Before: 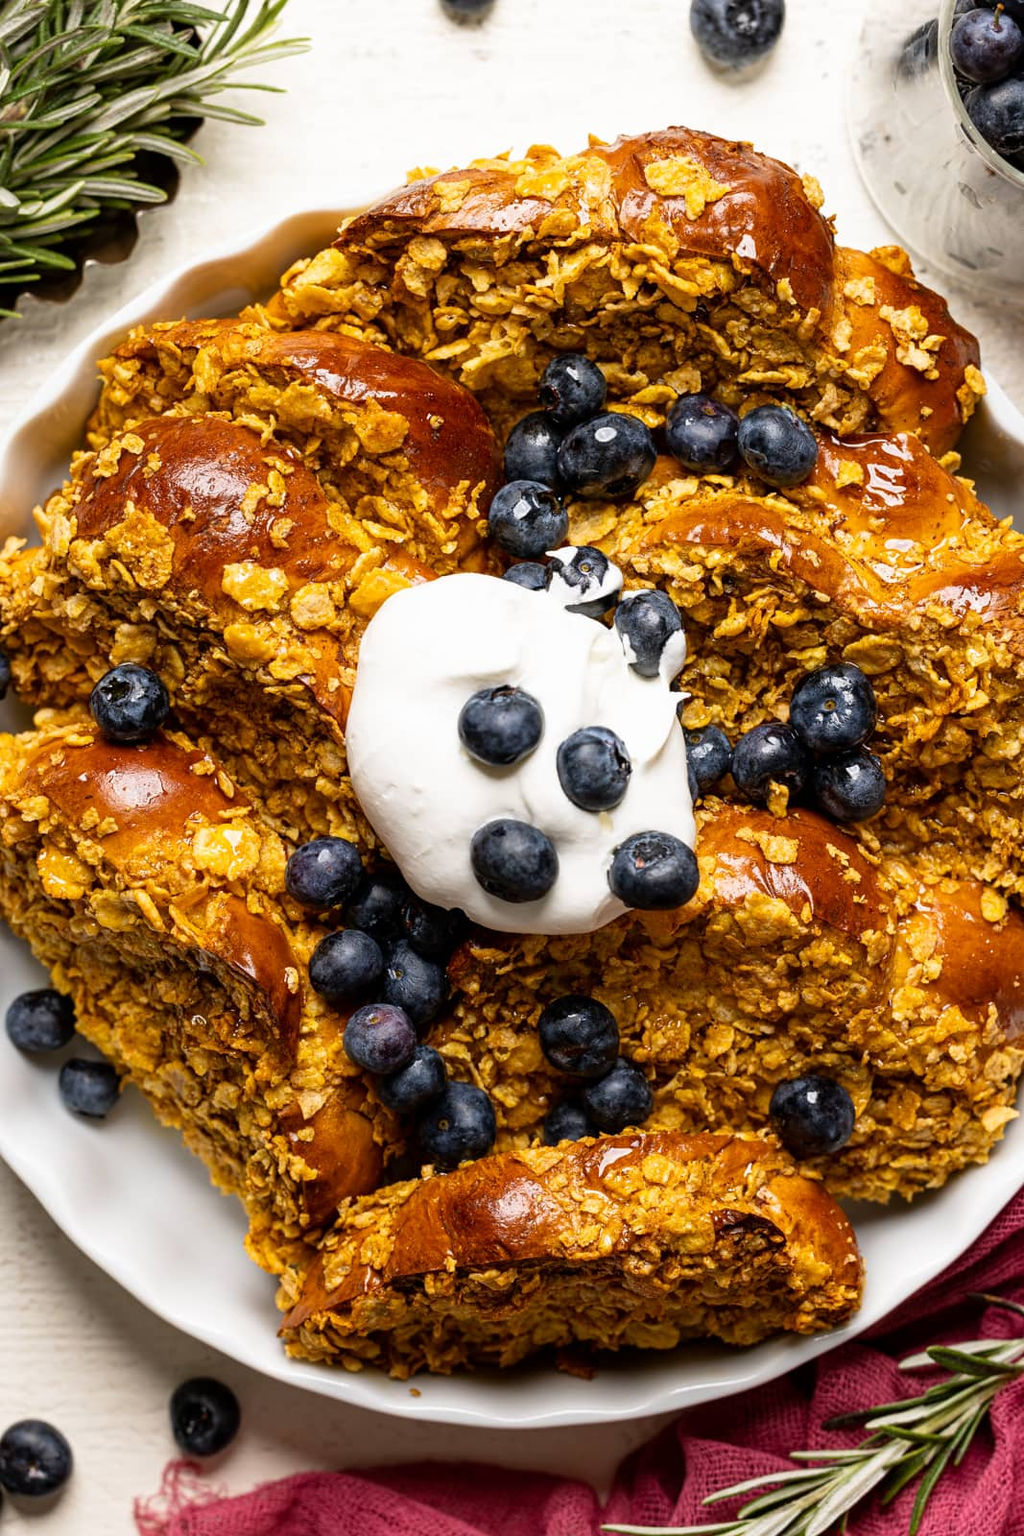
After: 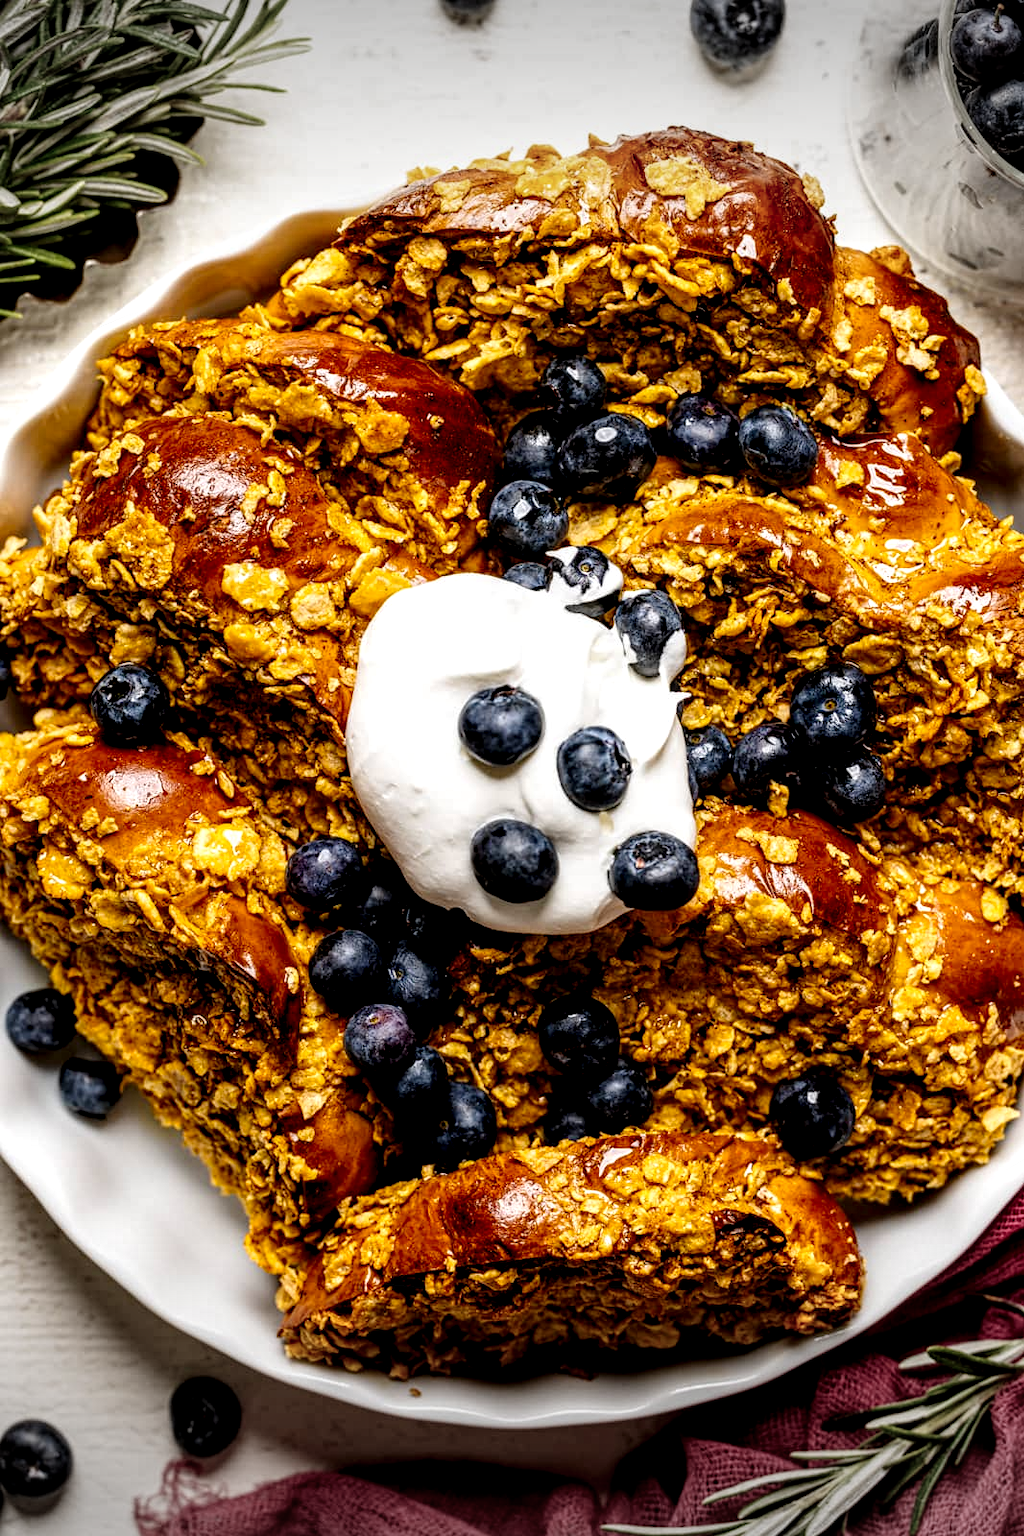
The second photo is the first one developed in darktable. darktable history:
tone curve: curves: ch0 [(0, 0) (0.068, 0.012) (0.183, 0.089) (0.341, 0.283) (0.547, 0.532) (0.828, 0.815) (1, 0.983)]; ch1 [(0, 0) (0.23, 0.166) (0.34, 0.308) (0.371, 0.337) (0.429, 0.411) (0.477, 0.462) (0.499, 0.5) (0.529, 0.537) (0.559, 0.582) (0.743, 0.798) (1, 1)]; ch2 [(0, 0) (0.431, 0.414) (0.498, 0.503) (0.524, 0.528) (0.568, 0.546) (0.6, 0.597) (0.634, 0.645) (0.728, 0.742) (1, 1)], preserve colors none
local contrast: highlights 60%, shadows 60%, detail 160%
vignetting: fall-off start 100.22%, width/height ratio 1.322, unbound false
